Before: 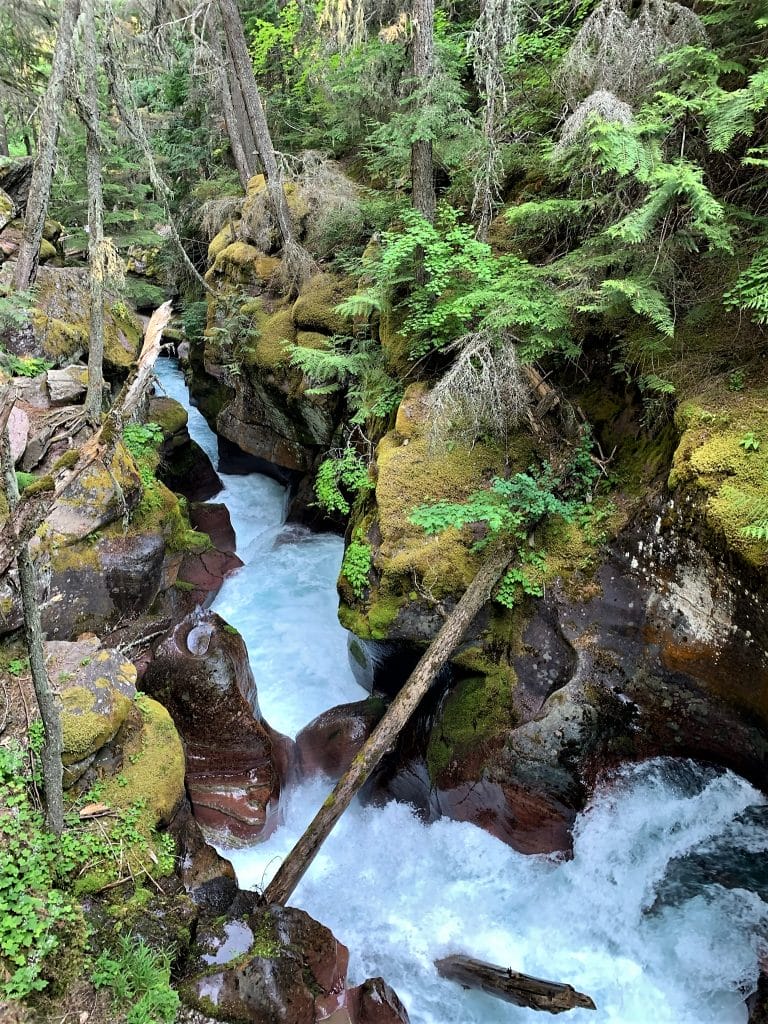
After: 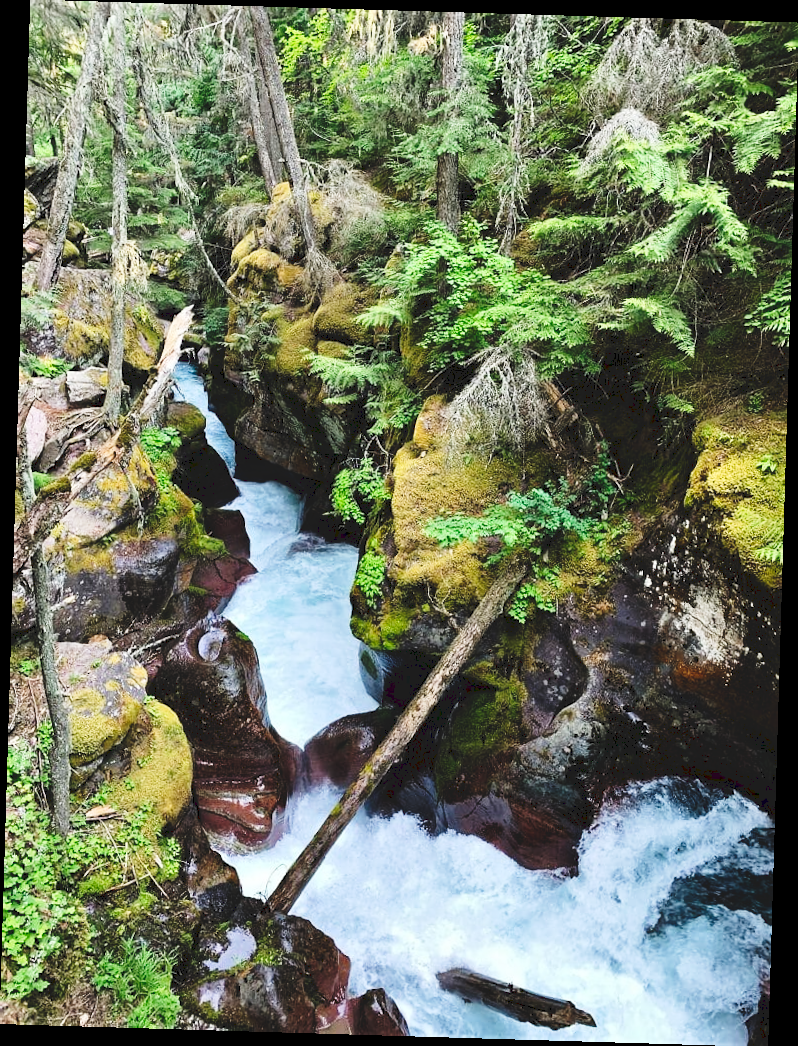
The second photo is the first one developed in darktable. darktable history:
tone curve: curves: ch0 [(0, 0) (0.003, 0.108) (0.011, 0.108) (0.025, 0.108) (0.044, 0.113) (0.069, 0.113) (0.1, 0.121) (0.136, 0.136) (0.177, 0.16) (0.224, 0.192) (0.277, 0.246) (0.335, 0.324) (0.399, 0.419) (0.468, 0.518) (0.543, 0.622) (0.623, 0.721) (0.709, 0.815) (0.801, 0.893) (0.898, 0.949) (1, 1)], preserve colors none
rotate and perspective: rotation 1.72°, automatic cropping off
